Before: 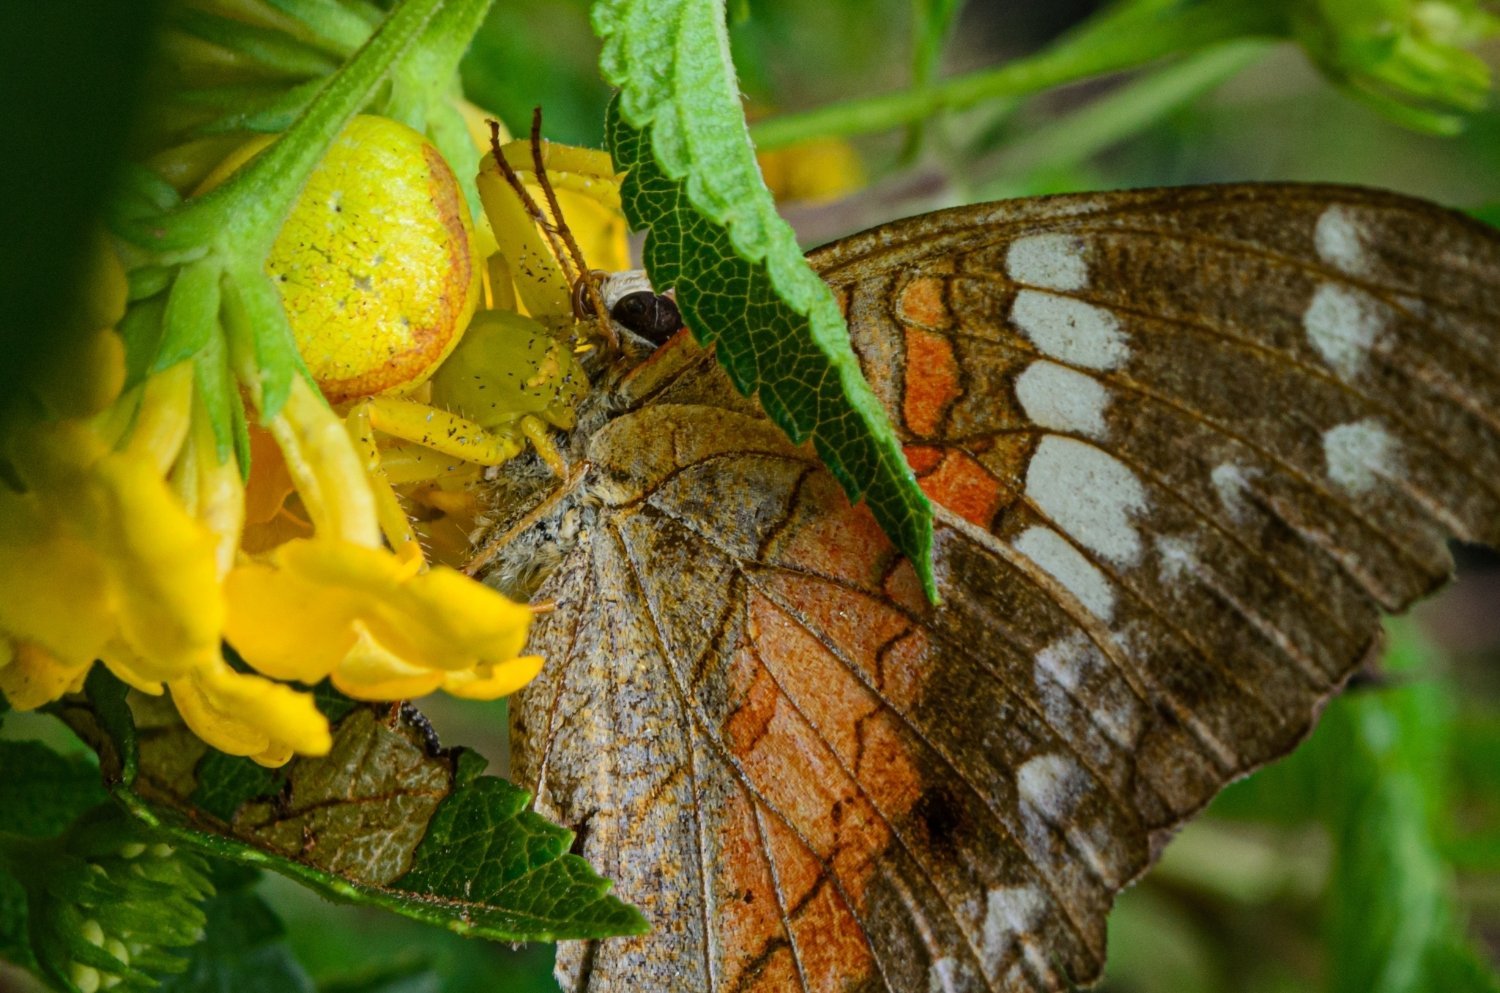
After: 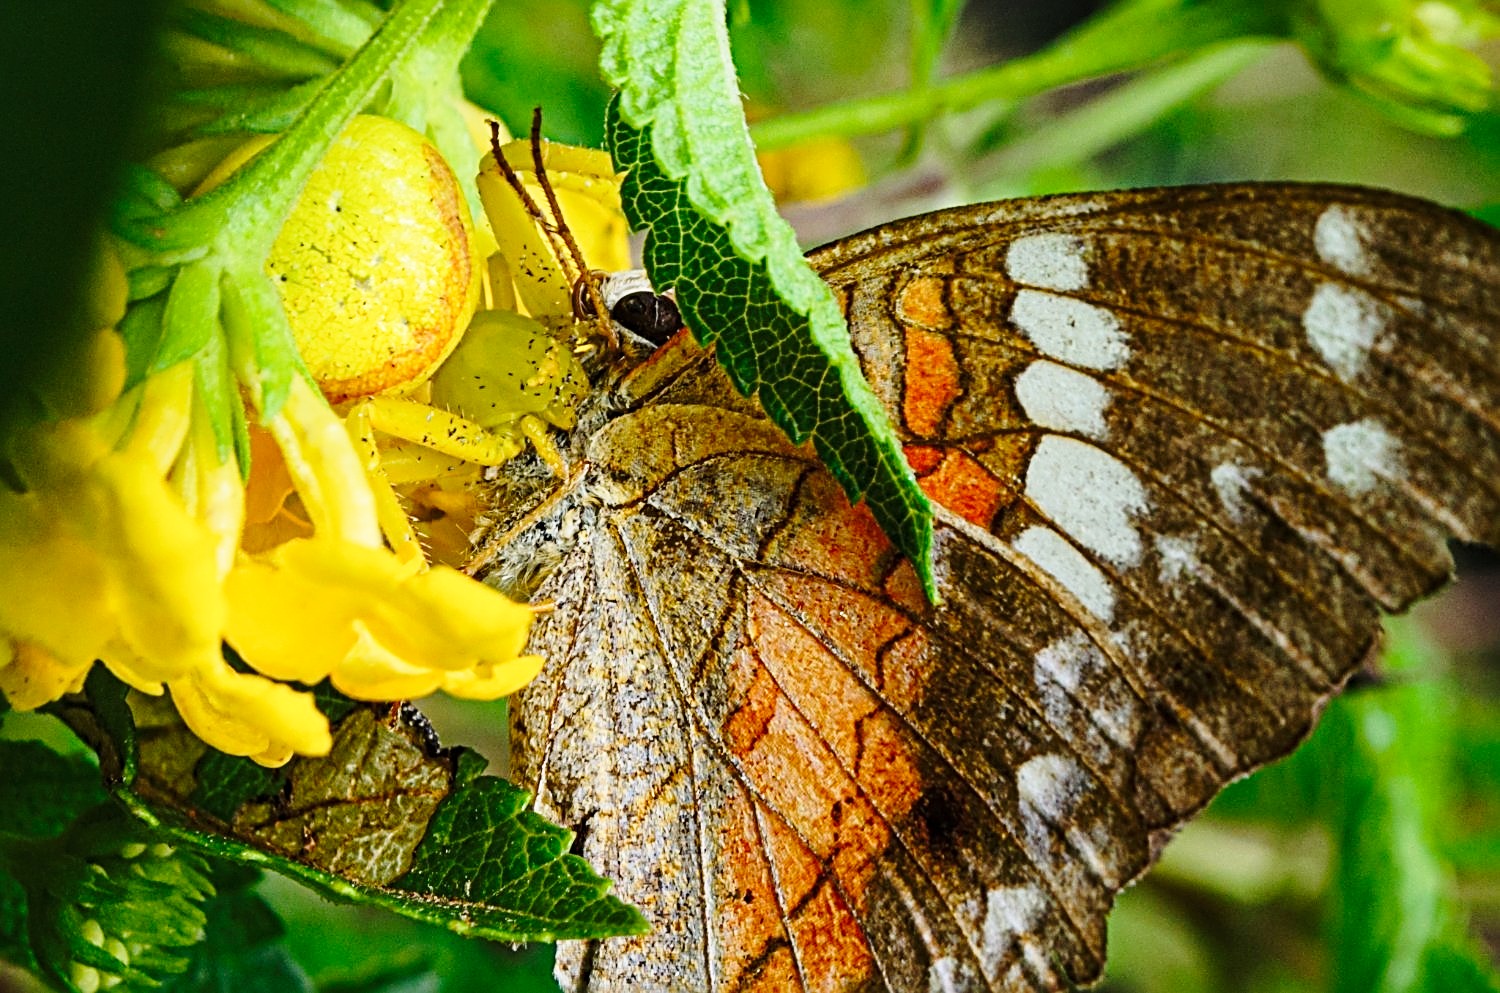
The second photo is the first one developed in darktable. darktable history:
base curve: curves: ch0 [(0, 0) (0.028, 0.03) (0.121, 0.232) (0.46, 0.748) (0.859, 0.968) (1, 1)], preserve colors none
sharpen: radius 2.817, amount 0.715
